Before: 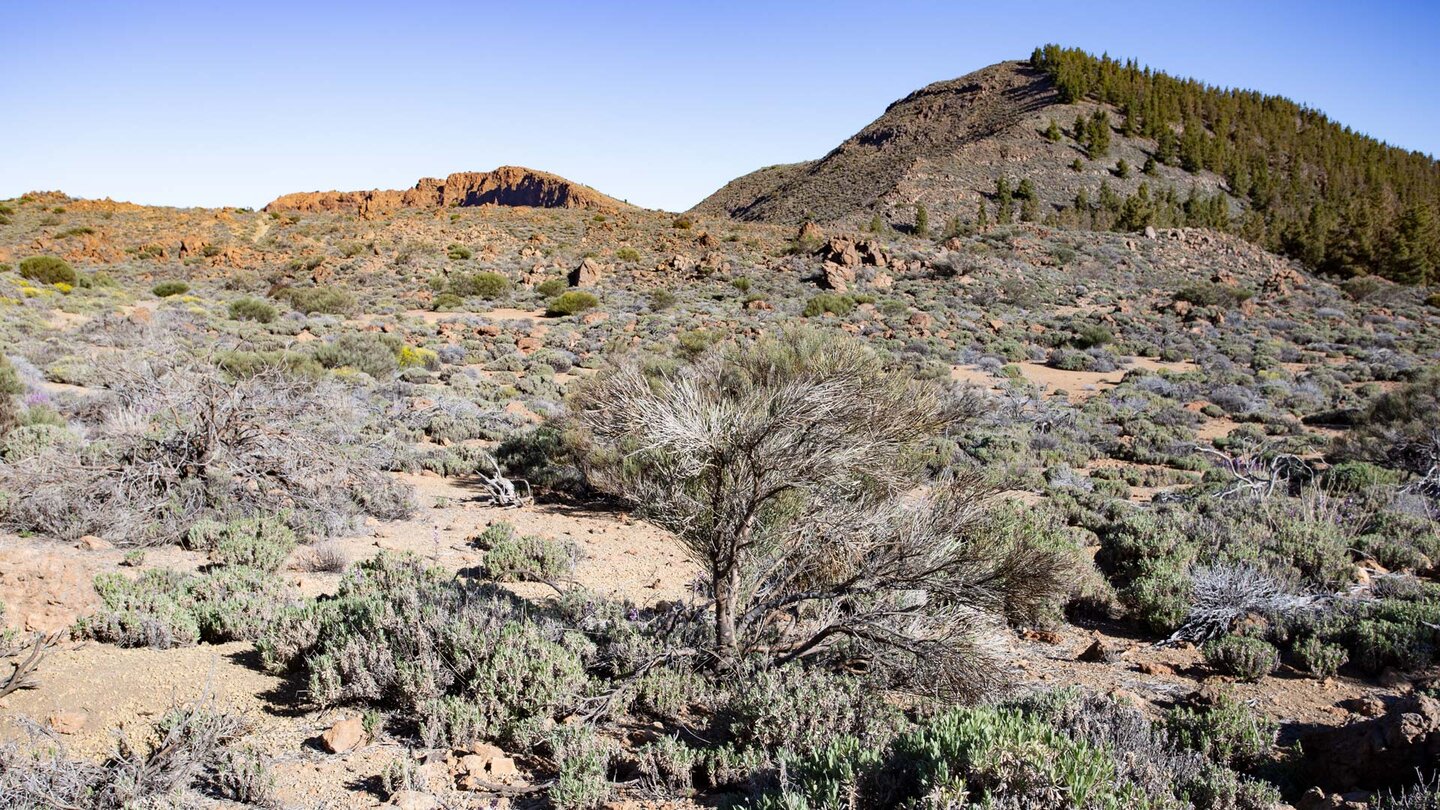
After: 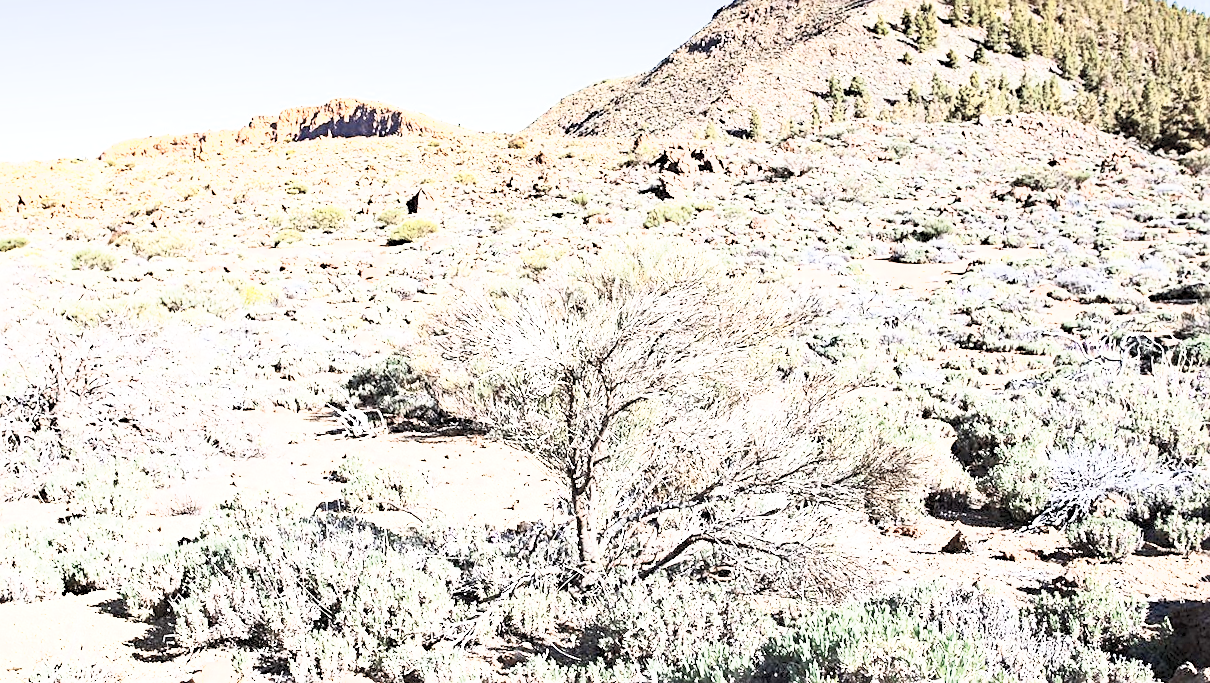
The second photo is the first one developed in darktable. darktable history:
contrast brightness saturation: contrast 0.43, brightness 0.559, saturation -0.192
color zones: curves: ch0 [(0, 0.5) (0.125, 0.4) (0.25, 0.5) (0.375, 0.4) (0.5, 0.4) (0.625, 0.35) (0.75, 0.35) (0.875, 0.5)]; ch1 [(0, 0.35) (0.125, 0.45) (0.25, 0.35) (0.375, 0.35) (0.5, 0.35) (0.625, 0.35) (0.75, 0.45) (0.875, 0.35)]; ch2 [(0, 0.6) (0.125, 0.5) (0.25, 0.5) (0.375, 0.6) (0.5, 0.6) (0.625, 0.5) (0.75, 0.5) (0.875, 0.5)]
crop and rotate: angle 3.89°, left 6.03%, top 5.685%
sharpen: on, module defaults
haze removal: adaptive false
base curve: curves: ch0 [(0, 0) (0.088, 0.125) (0.176, 0.251) (0.354, 0.501) (0.613, 0.749) (1, 0.877)], preserve colors none
exposure: exposure 1.477 EV, compensate highlight preservation false
